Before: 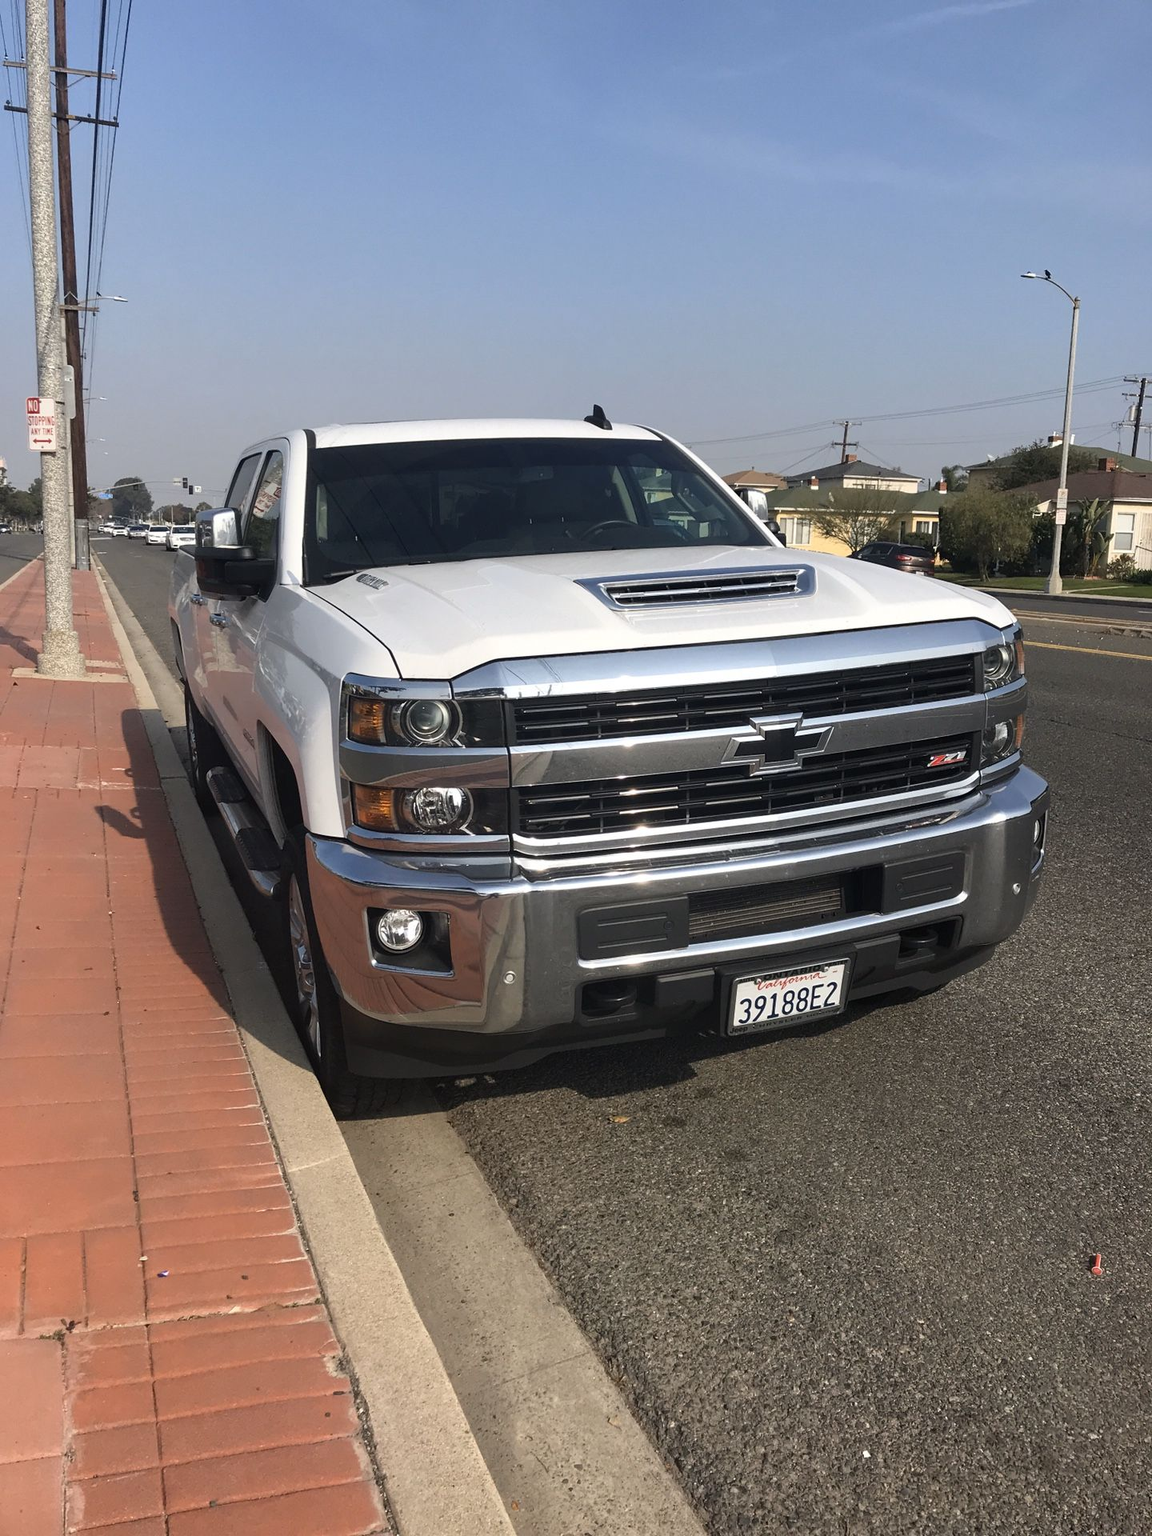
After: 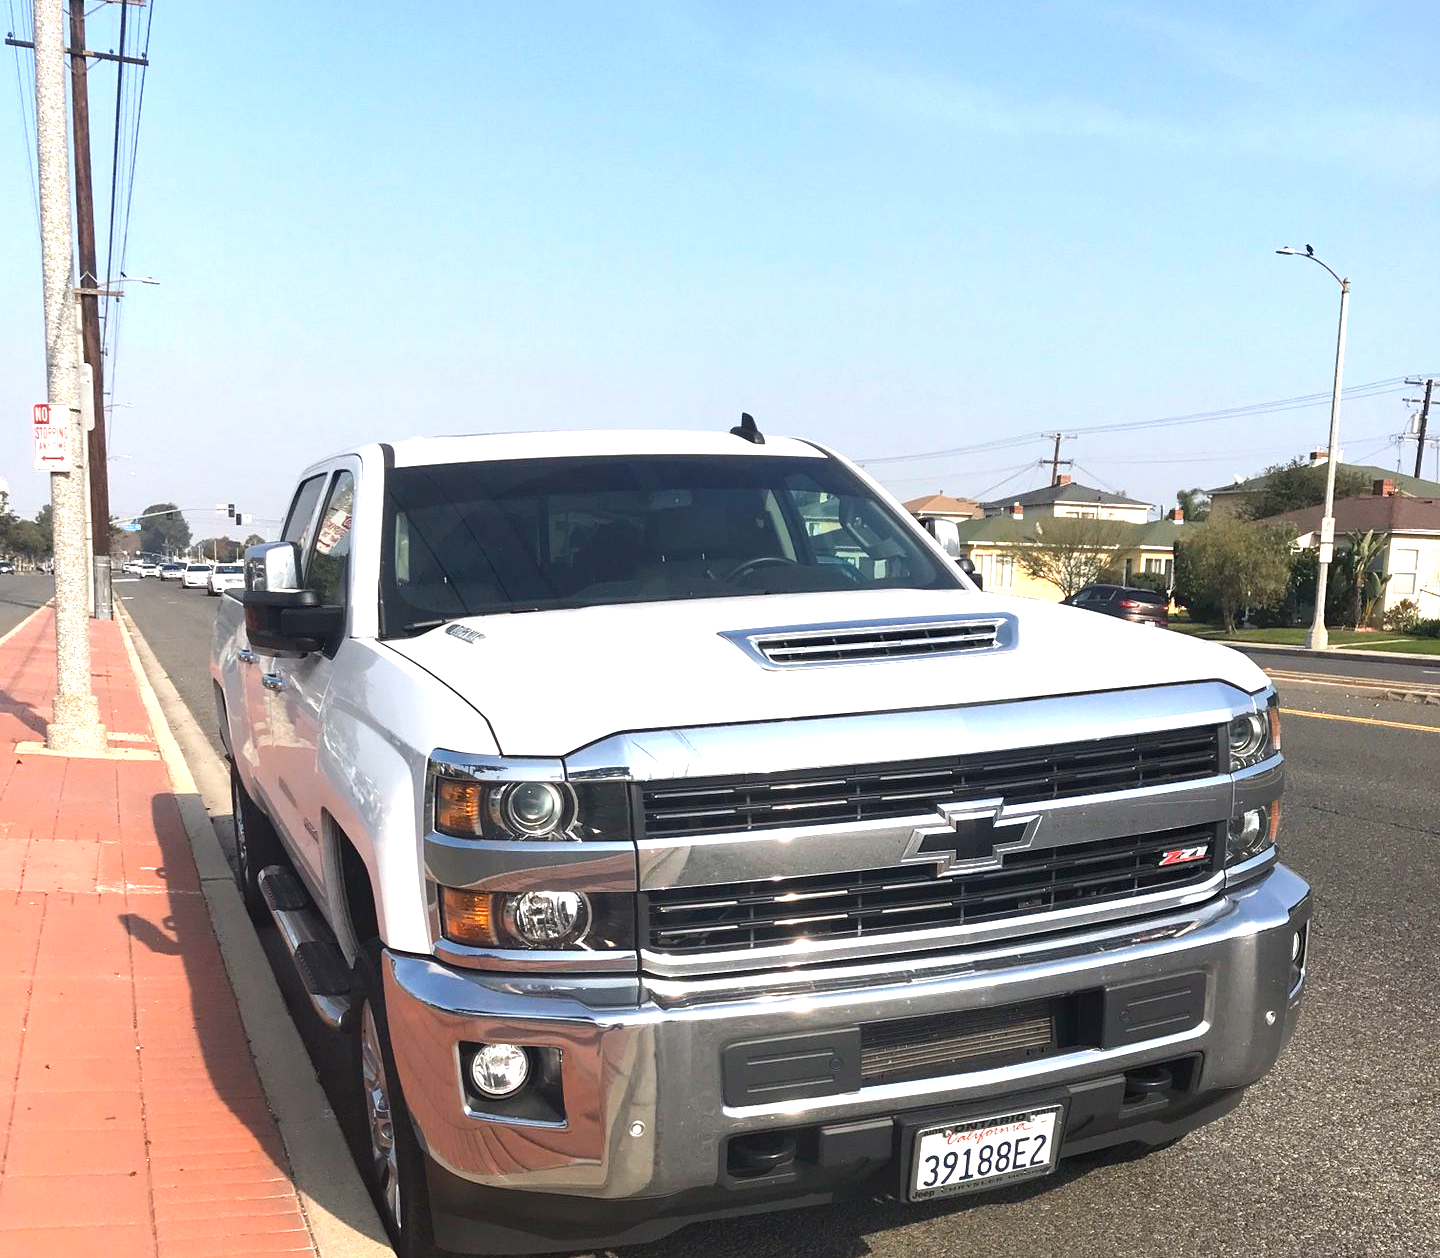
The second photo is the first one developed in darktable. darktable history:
exposure: exposure 1.142 EV, compensate highlight preservation false
crop and rotate: top 4.883%, bottom 29.559%
